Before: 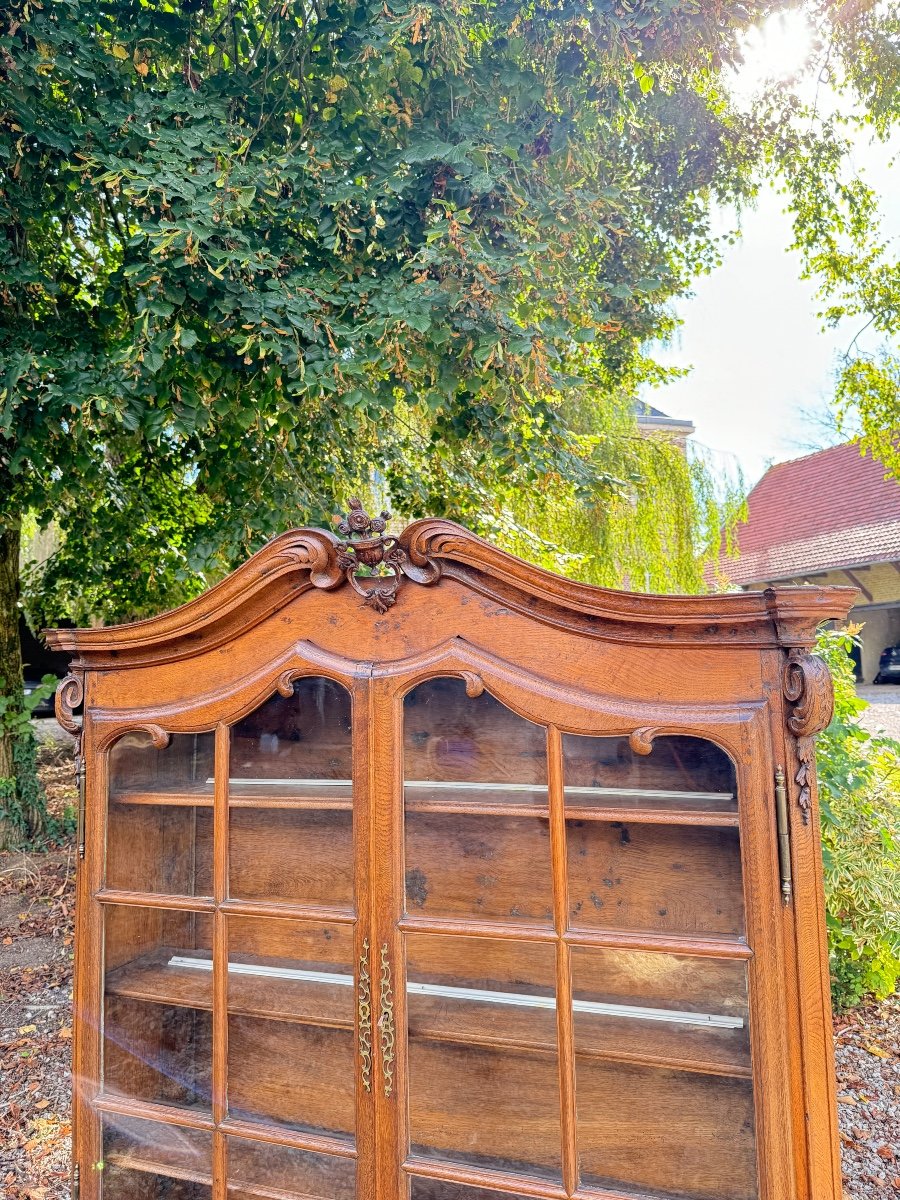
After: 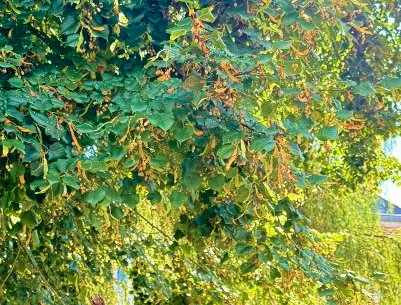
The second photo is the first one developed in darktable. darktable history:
velvia: strength 74%
crop: left 28.666%, top 16.849%, right 26.672%, bottom 57.712%
